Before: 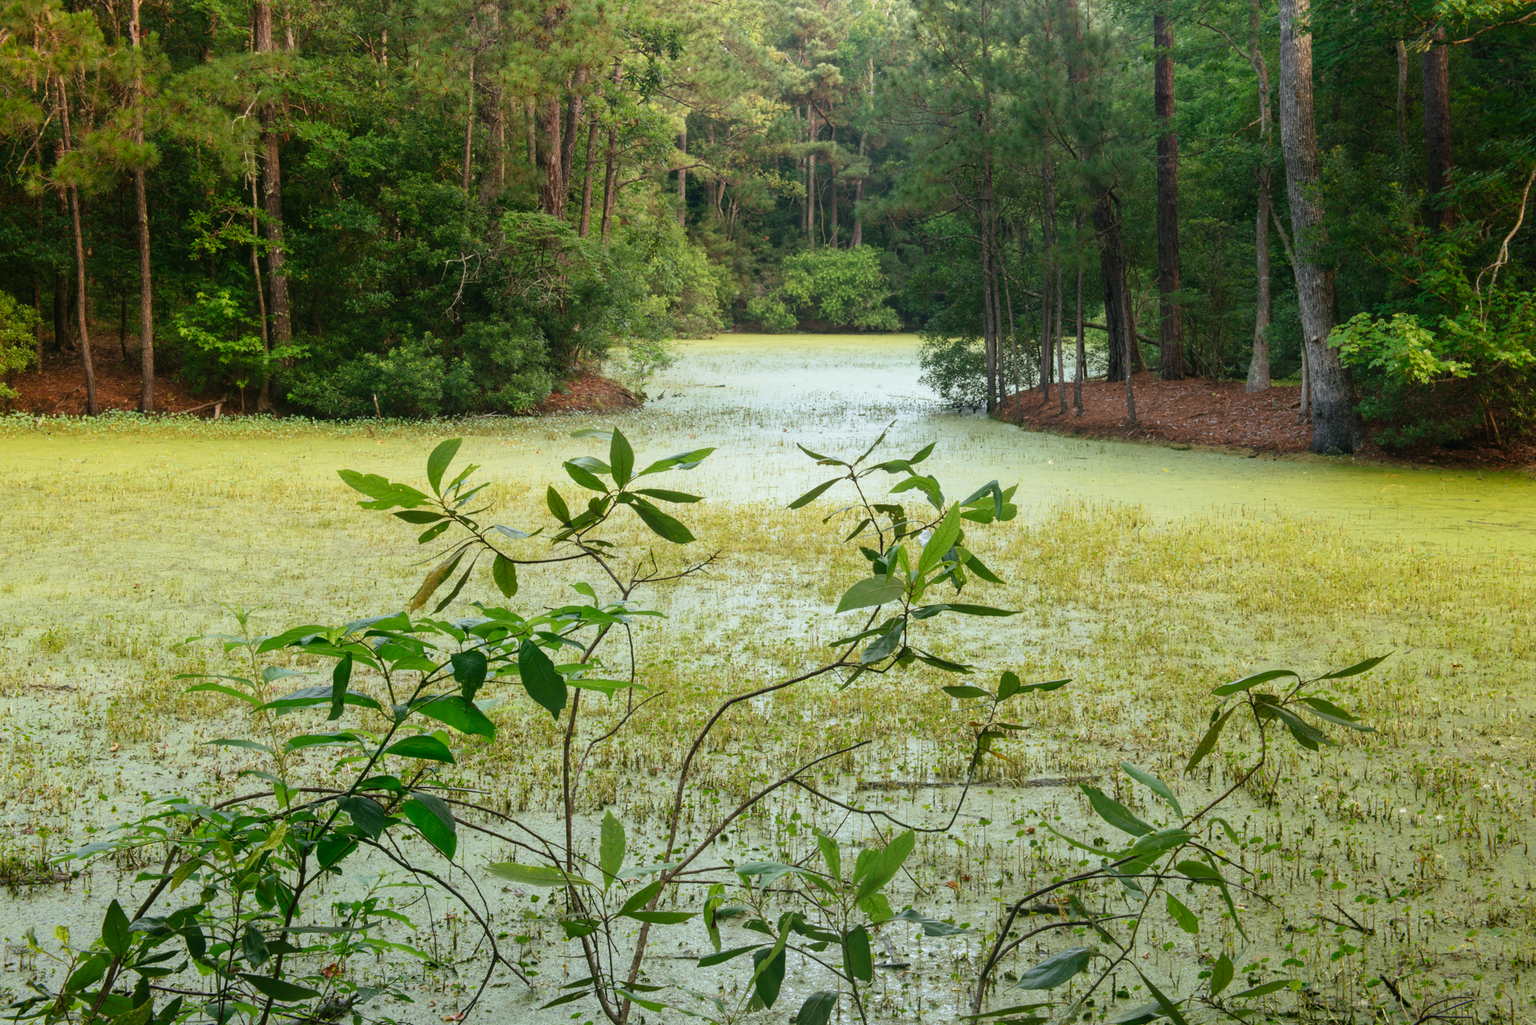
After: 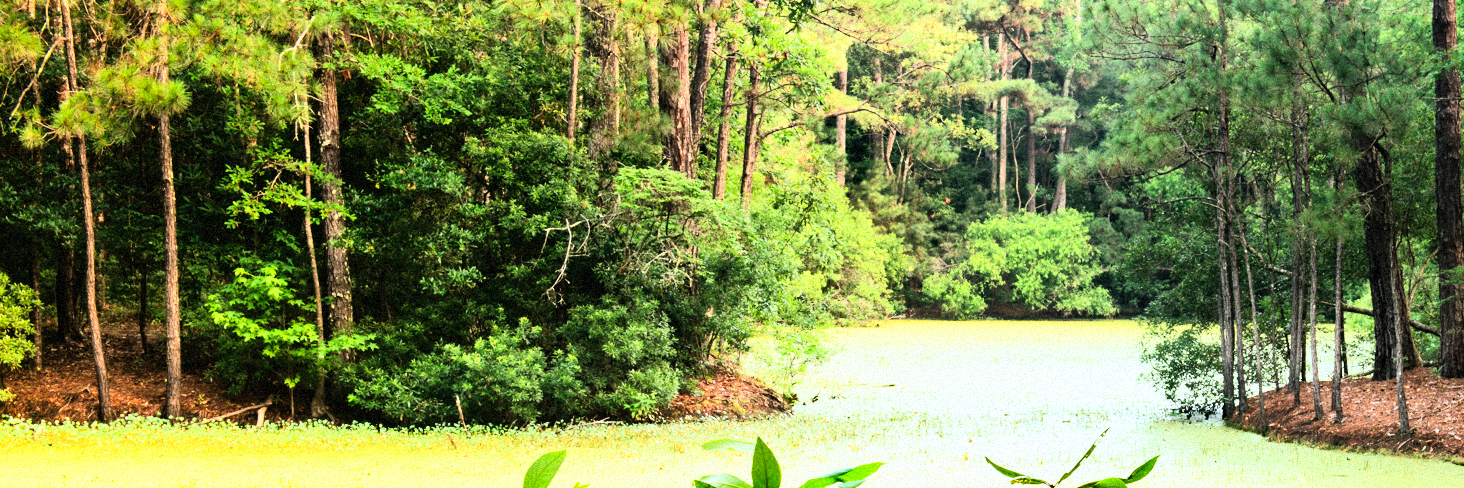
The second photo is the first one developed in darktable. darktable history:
crop: left 0.579%, top 7.627%, right 23.167%, bottom 54.275%
shadows and highlights: low approximation 0.01, soften with gaussian
rgb curve: curves: ch0 [(0, 0) (0.21, 0.15) (0.24, 0.21) (0.5, 0.75) (0.75, 0.96) (0.89, 0.99) (1, 1)]; ch1 [(0, 0.02) (0.21, 0.13) (0.25, 0.2) (0.5, 0.67) (0.75, 0.9) (0.89, 0.97) (1, 1)]; ch2 [(0, 0.02) (0.21, 0.13) (0.25, 0.2) (0.5, 0.67) (0.75, 0.9) (0.89, 0.97) (1, 1)], compensate middle gray true
grain: mid-tones bias 0%
exposure: black level correction 0, exposure 0.7 EV, compensate exposure bias true, compensate highlight preservation false
haze removal: compatibility mode true, adaptive false
